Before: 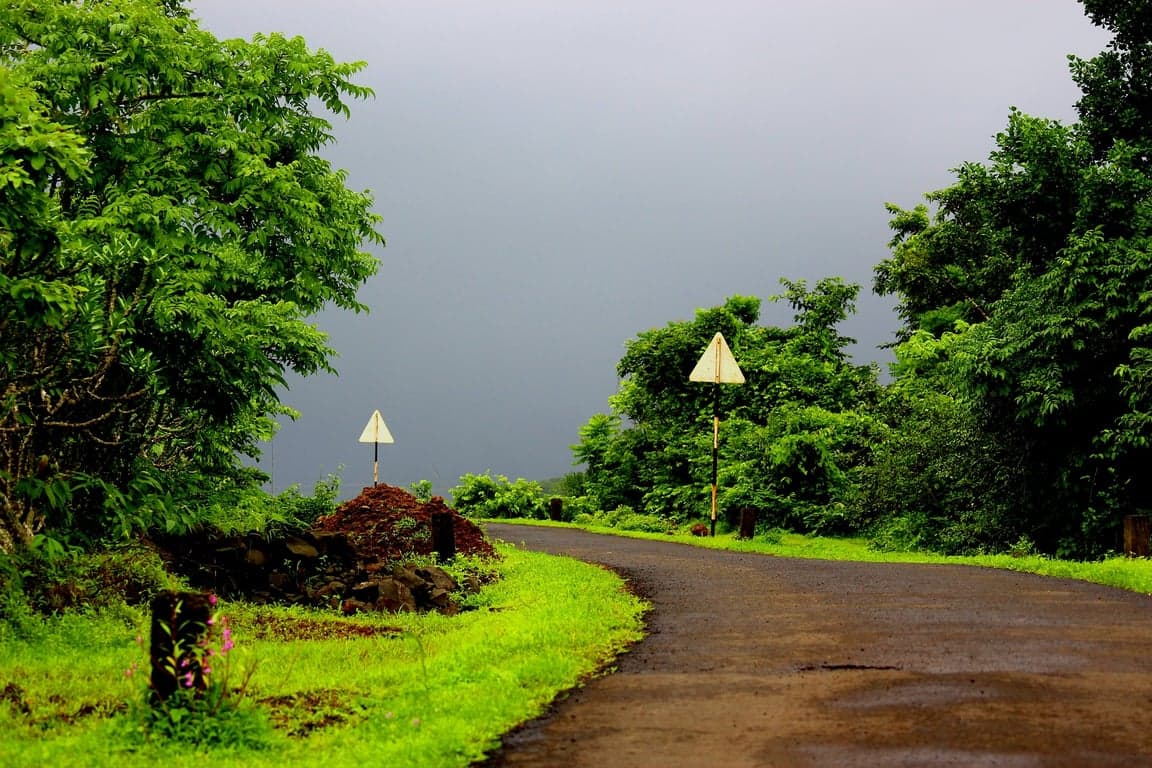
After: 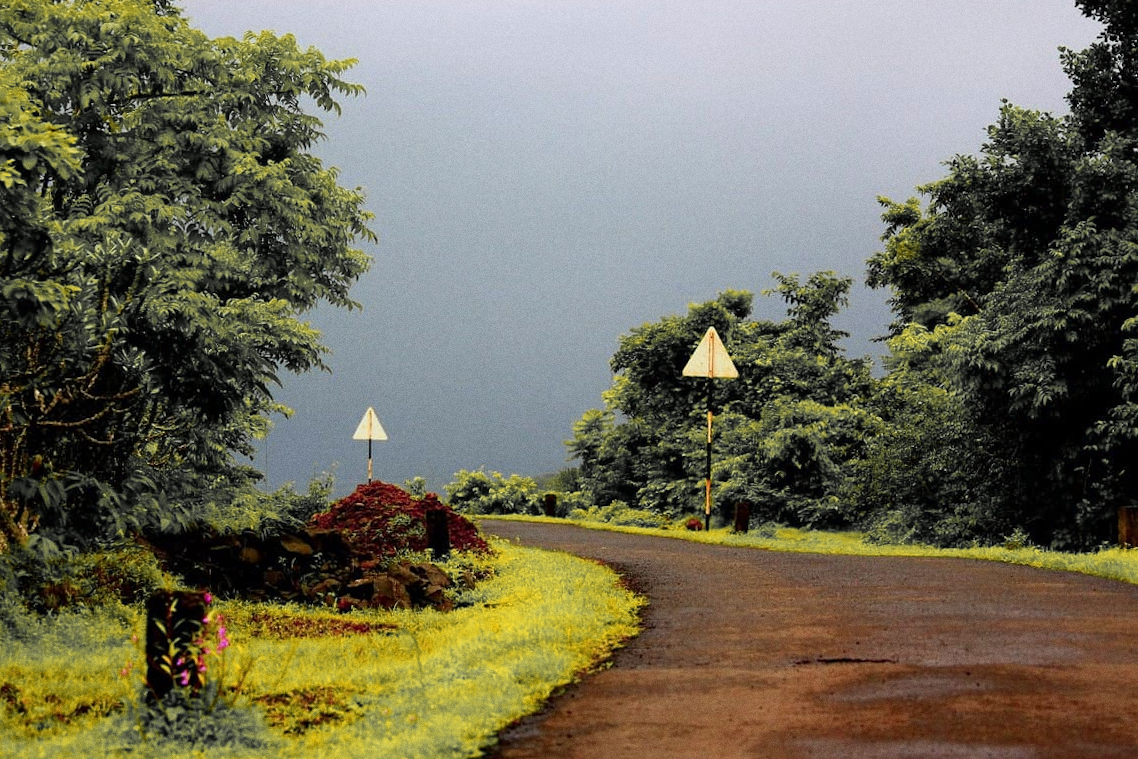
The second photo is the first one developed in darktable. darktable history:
rotate and perspective: rotation -0.45°, automatic cropping original format, crop left 0.008, crop right 0.992, crop top 0.012, crop bottom 0.988
grain: coarseness 0.09 ISO
color zones: curves: ch1 [(0.29, 0.492) (0.373, 0.185) (0.509, 0.481)]; ch2 [(0.25, 0.462) (0.749, 0.457)], mix 40.67%
